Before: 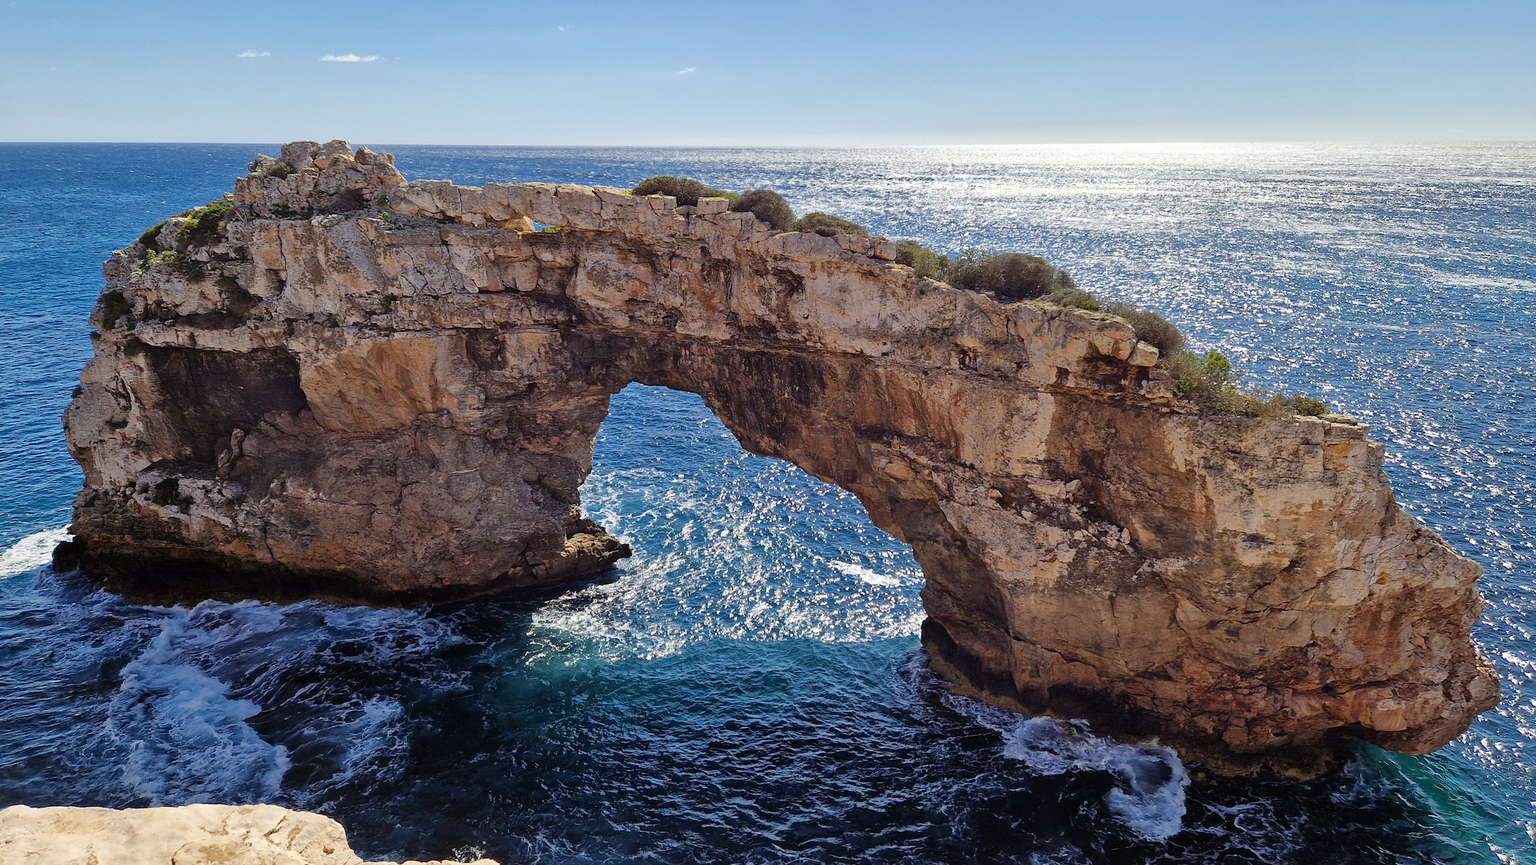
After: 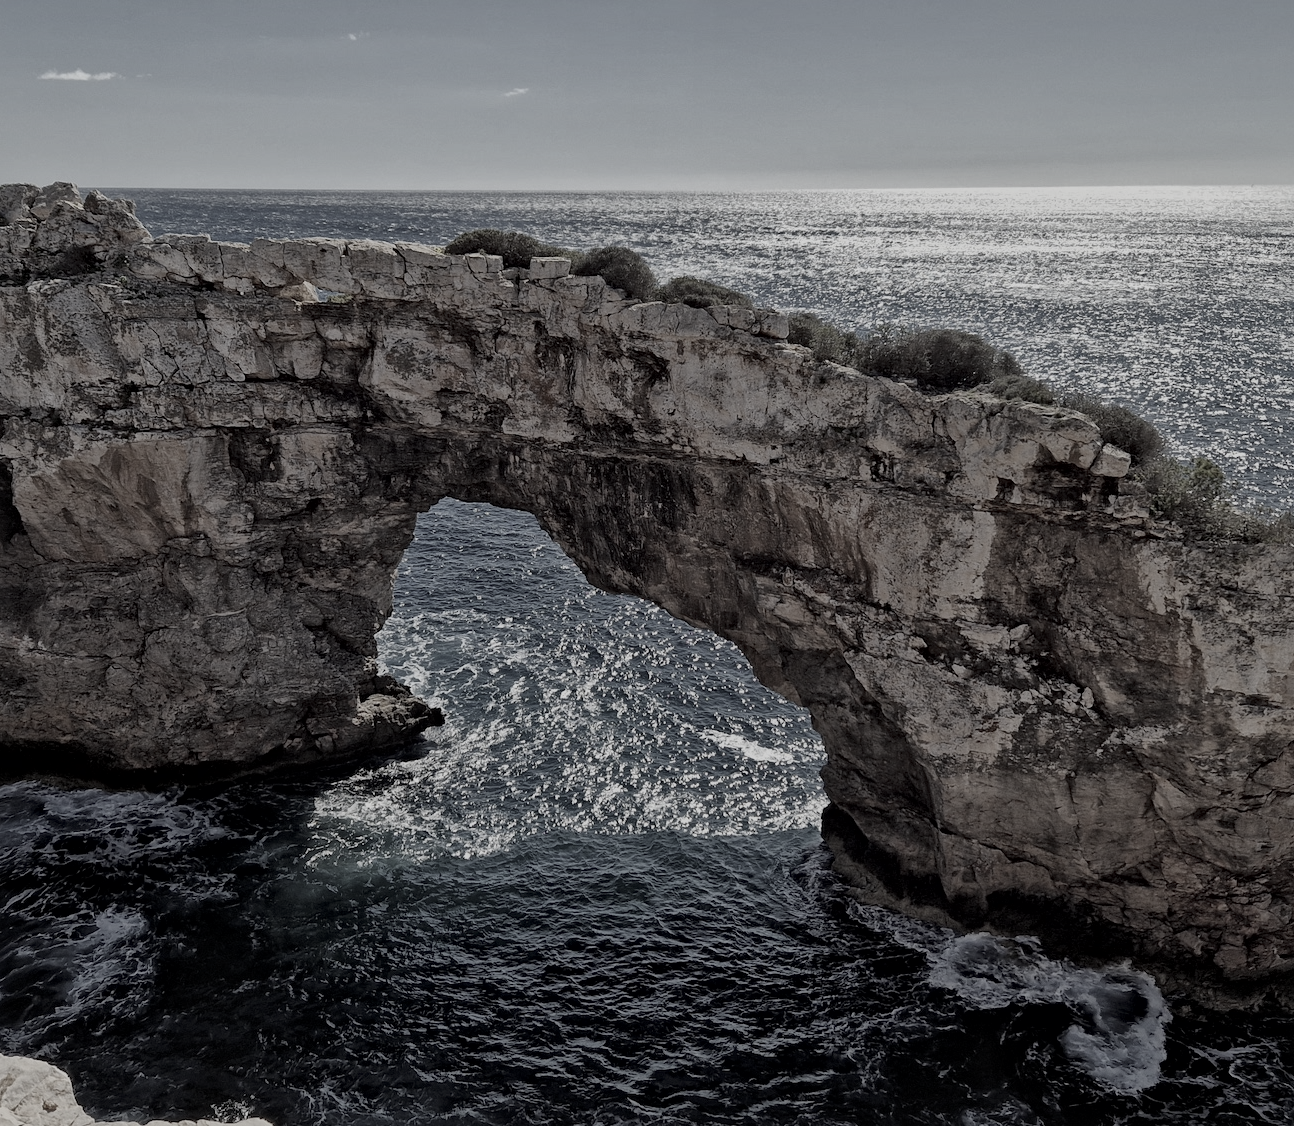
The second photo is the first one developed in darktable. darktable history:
color correction: highlights b* 0.025, saturation 0.23
exposure: black level correction 0, exposure -0.857 EV, compensate highlight preservation false
local contrast: mode bilateral grid, contrast 20, coarseness 20, detail 150%, midtone range 0.2
crop and rotate: left 18.912%, right 16.374%
